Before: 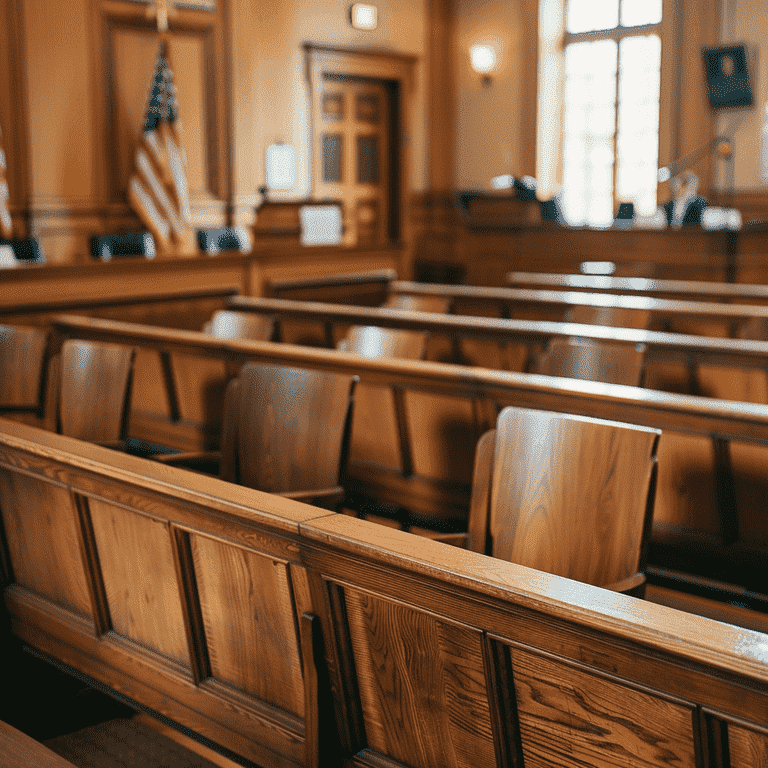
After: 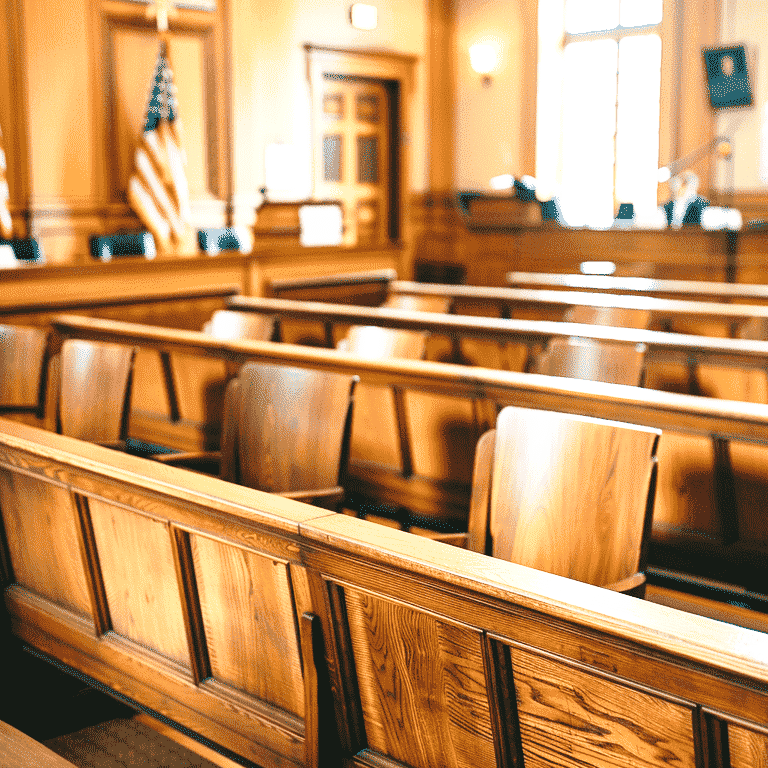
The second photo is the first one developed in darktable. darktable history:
base curve: curves: ch0 [(0, 0) (0.028, 0.03) (0.121, 0.232) (0.46, 0.748) (0.859, 0.968) (1, 1)], preserve colors none
exposure: black level correction 0, exposure 1 EV, compensate highlight preservation false
